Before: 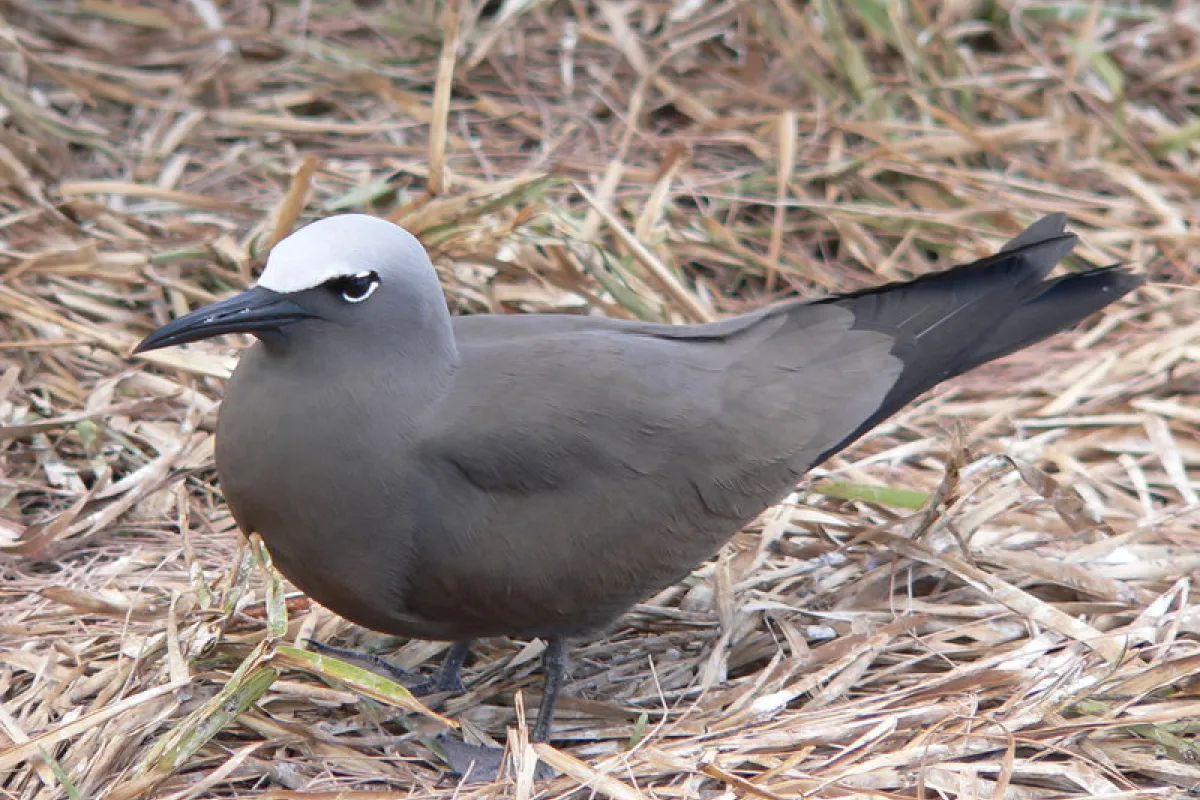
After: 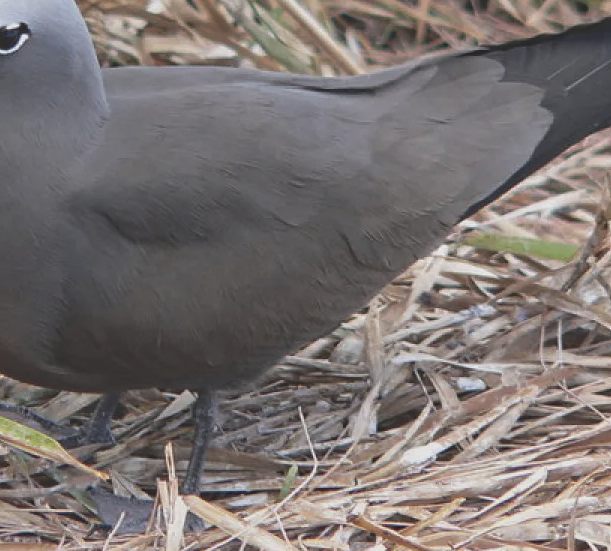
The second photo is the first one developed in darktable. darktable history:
exposure: black level correction -0.035, exposure -0.496 EV, compensate highlight preservation false
crop and rotate: left 29.167%, top 31.003%, right 19.845%
contrast equalizer: y [[0.5, 0.542, 0.583, 0.625, 0.667, 0.708], [0.5 ×6], [0.5 ×6], [0 ×6], [0 ×6]], mix 0.366
